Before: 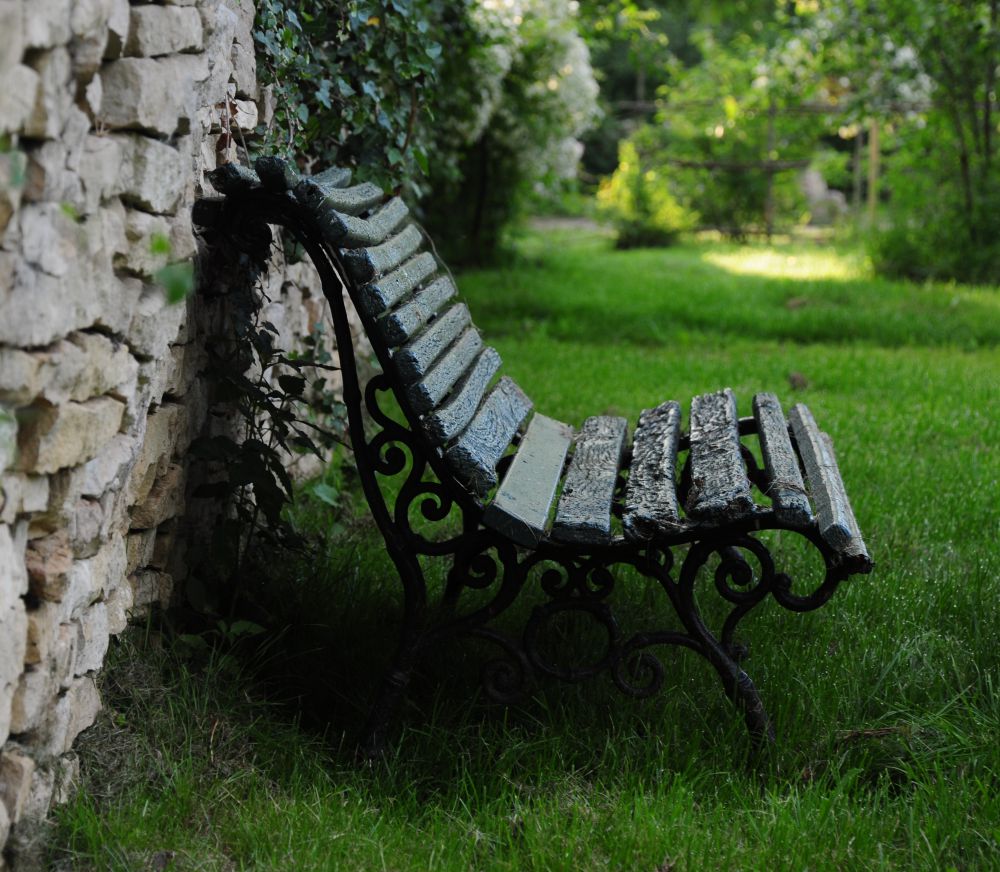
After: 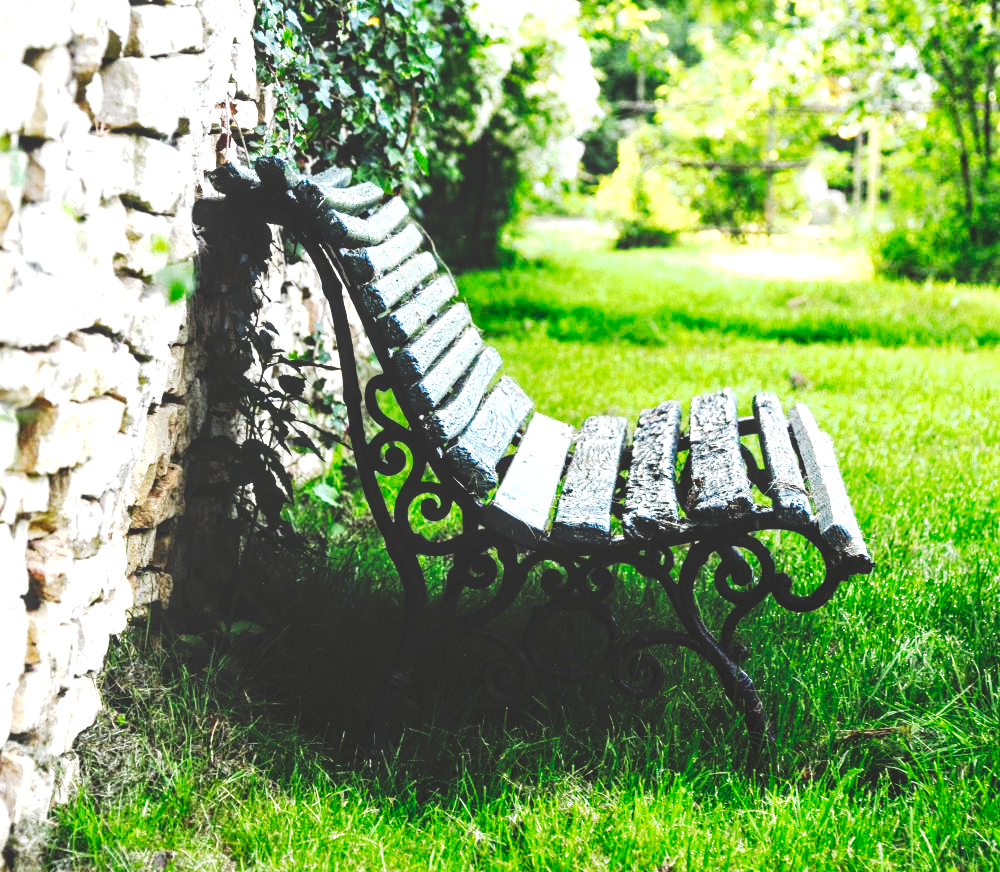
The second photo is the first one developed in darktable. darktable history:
exposure: black level correction 0, exposure 2.138 EV, compensate exposure bias true, compensate highlight preservation false
tone curve: curves: ch0 [(0, 0) (0.003, 0.145) (0.011, 0.15) (0.025, 0.15) (0.044, 0.156) (0.069, 0.161) (0.1, 0.169) (0.136, 0.175) (0.177, 0.184) (0.224, 0.196) (0.277, 0.234) (0.335, 0.291) (0.399, 0.391) (0.468, 0.505) (0.543, 0.633) (0.623, 0.742) (0.709, 0.826) (0.801, 0.882) (0.898, 0.93) (1, 1)], preserve colors none
local contrast: on, module defaults
